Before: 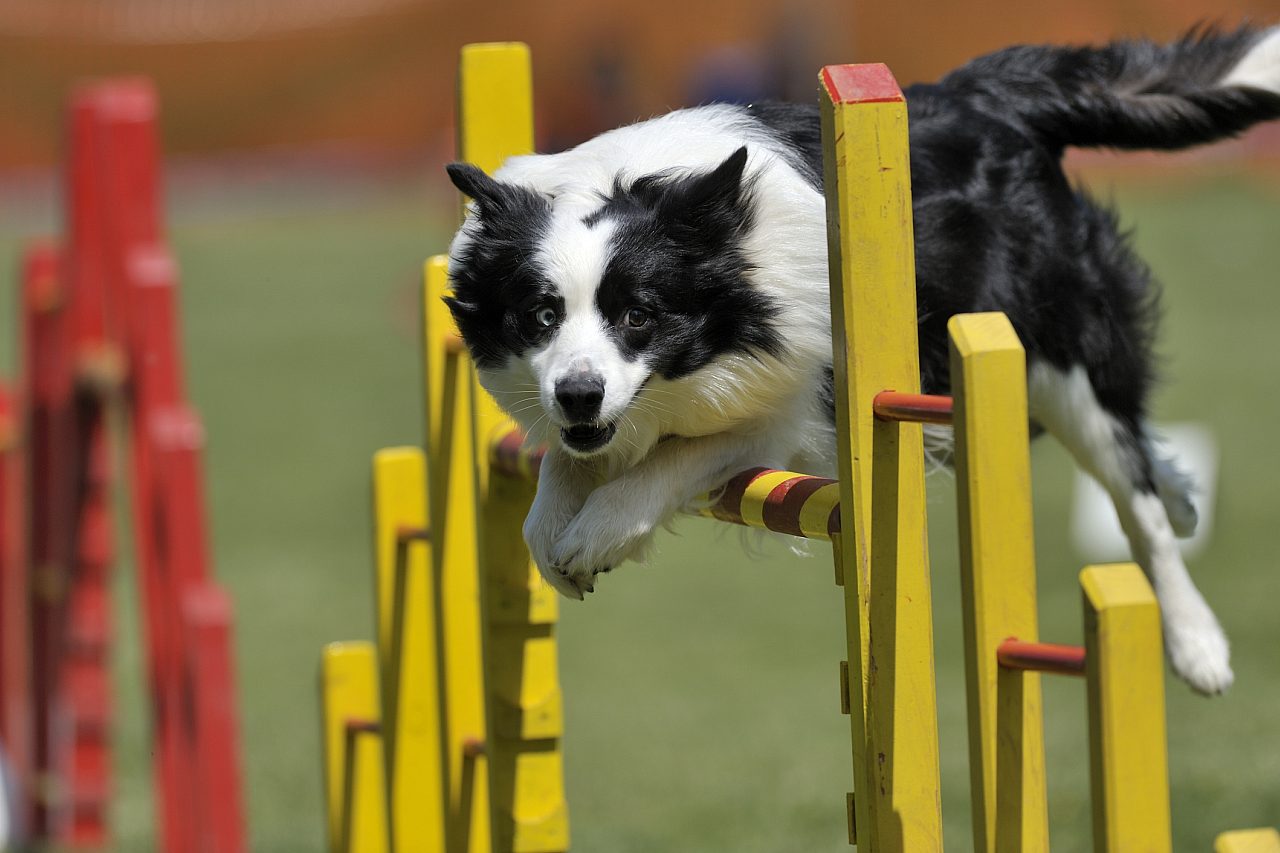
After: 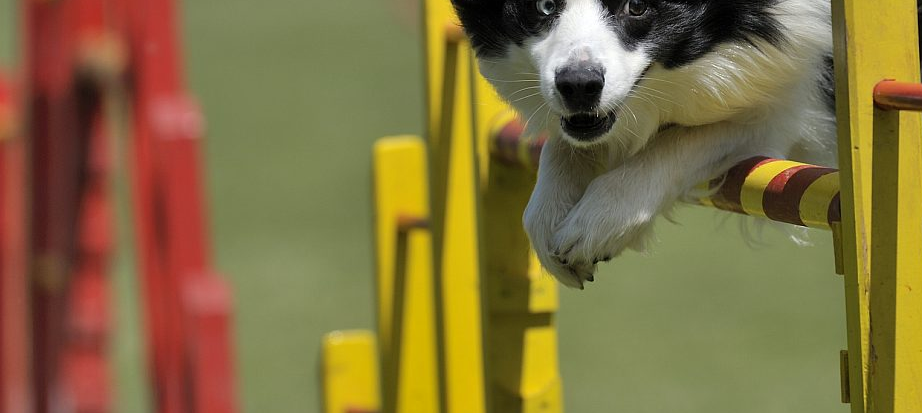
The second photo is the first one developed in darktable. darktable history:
crop: top 36.498%, right 27.964%, bottom 14.995%
shadows and highlights: low approximation 0.01, soften with gaussian
